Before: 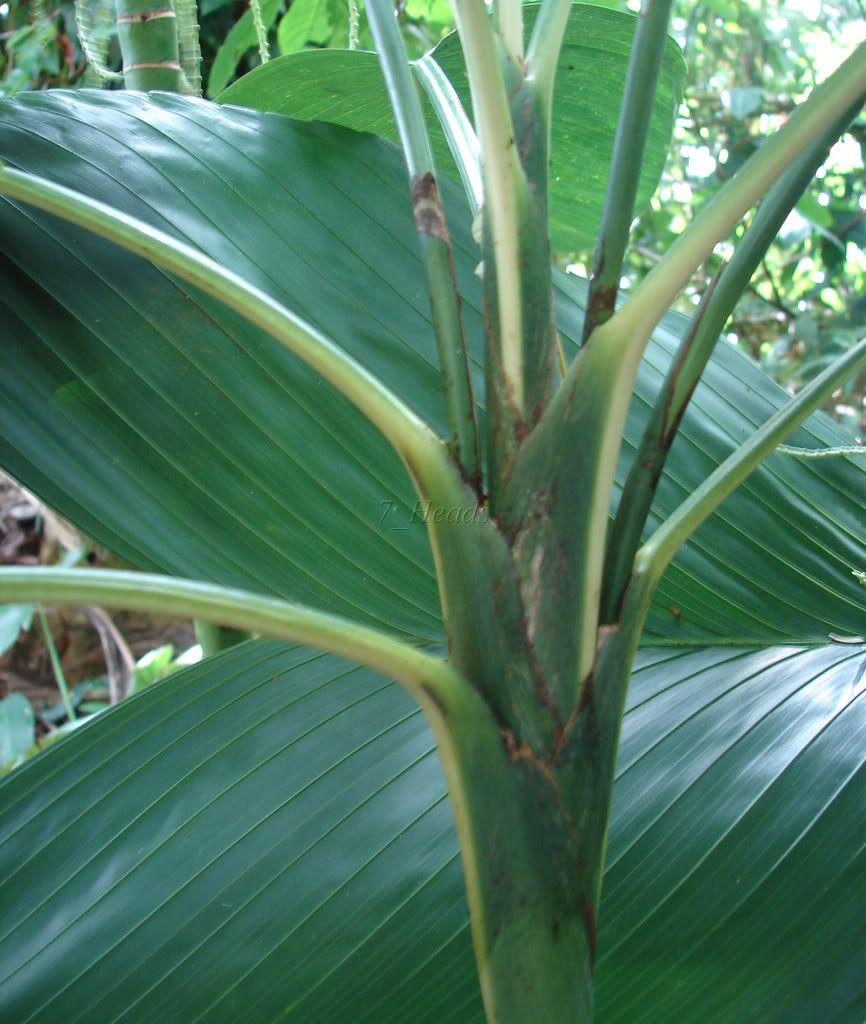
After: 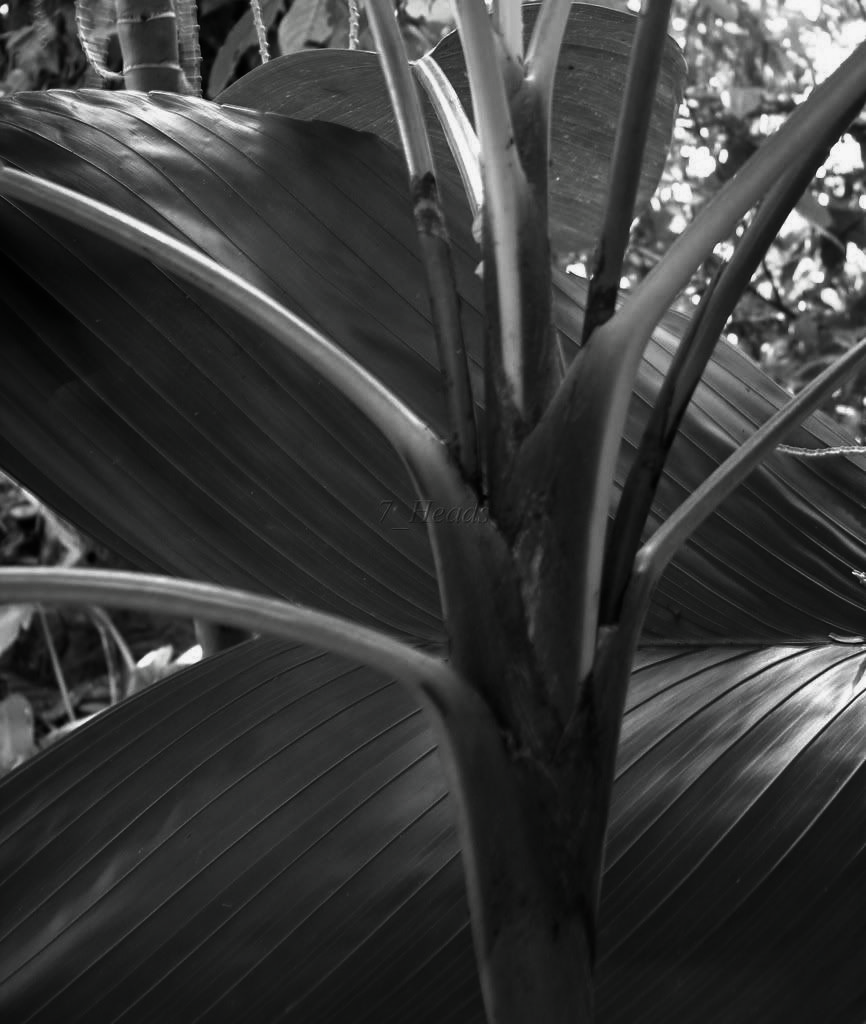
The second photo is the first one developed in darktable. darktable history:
contrast brightness saturation: contrast -0.026, brightness -0.575, saturation -0.983
